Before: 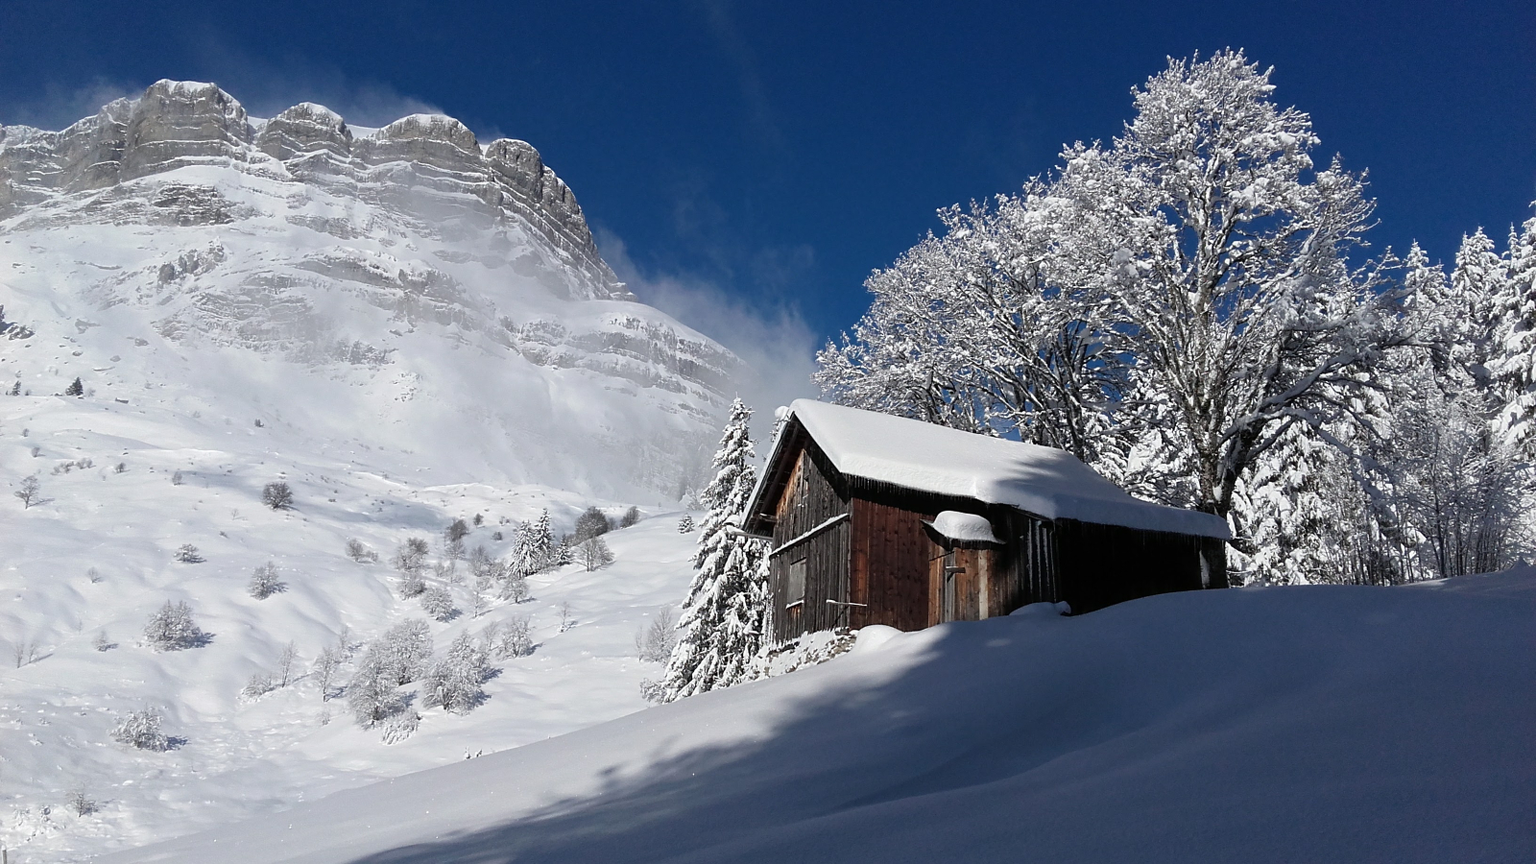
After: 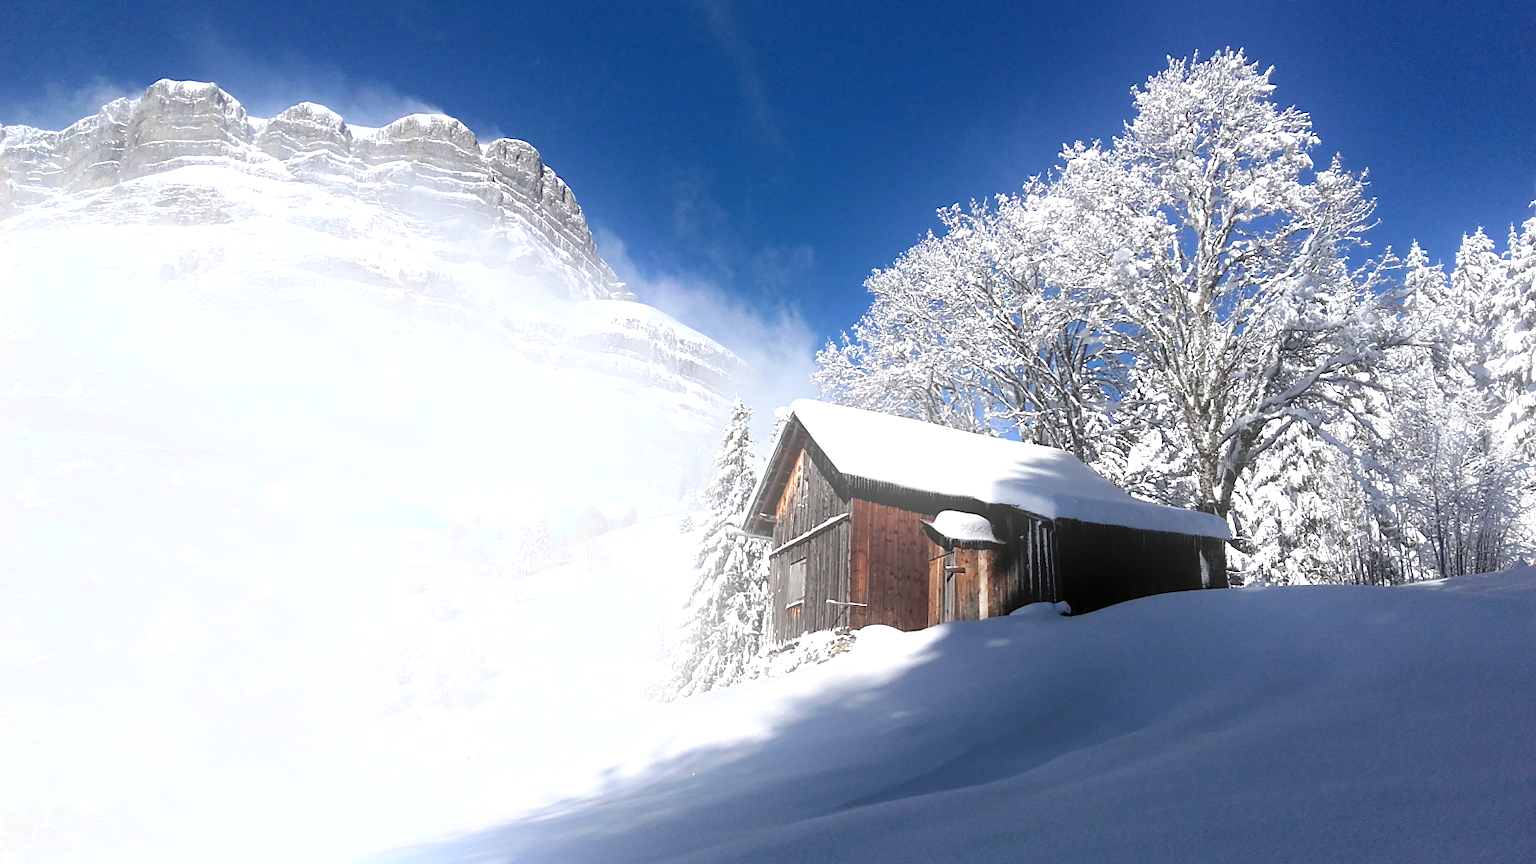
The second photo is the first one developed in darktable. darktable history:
exposure: black level correction 0.001, exposure 1 EV, compensate highlight preservation false
bloom: size 15%, threshold 97%, strength 7%
